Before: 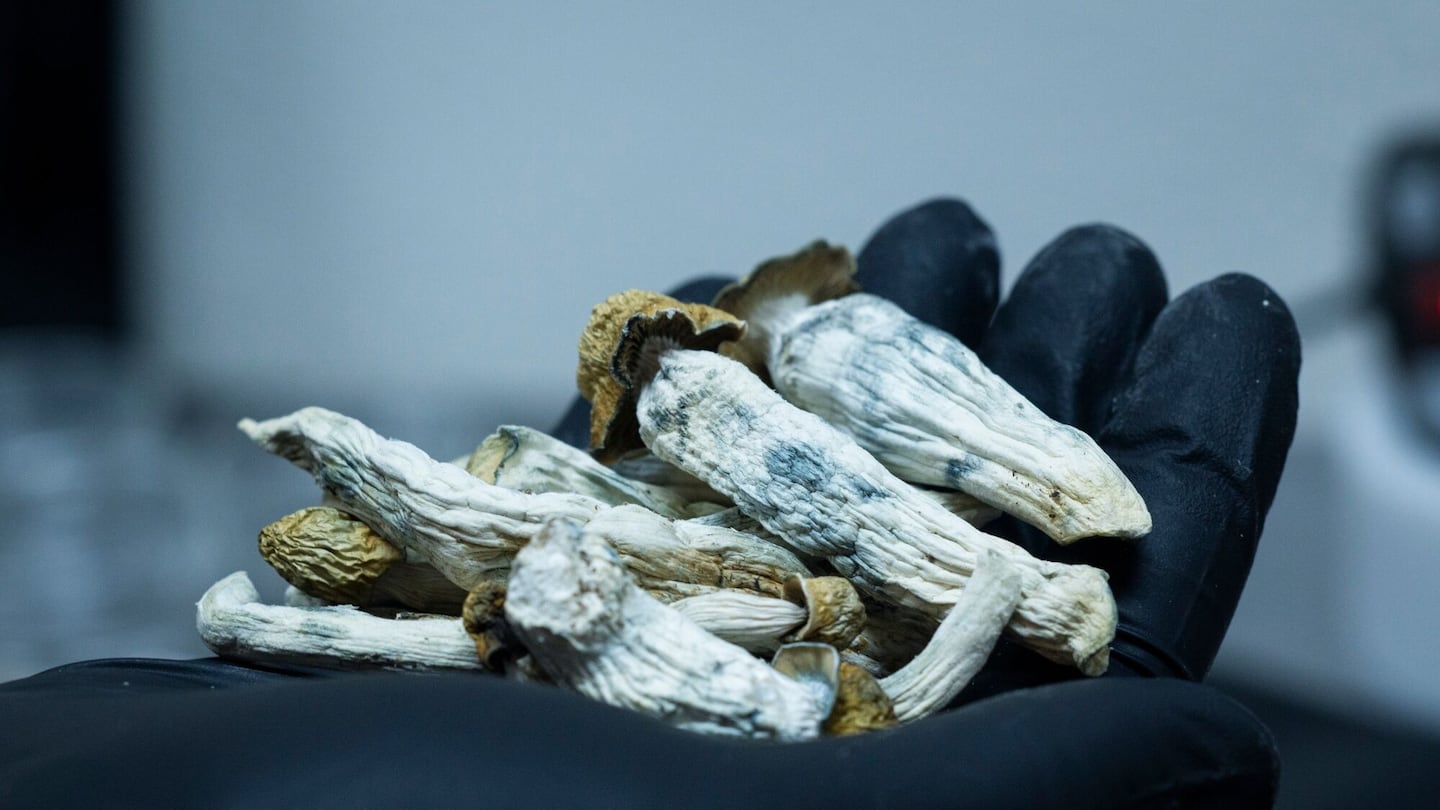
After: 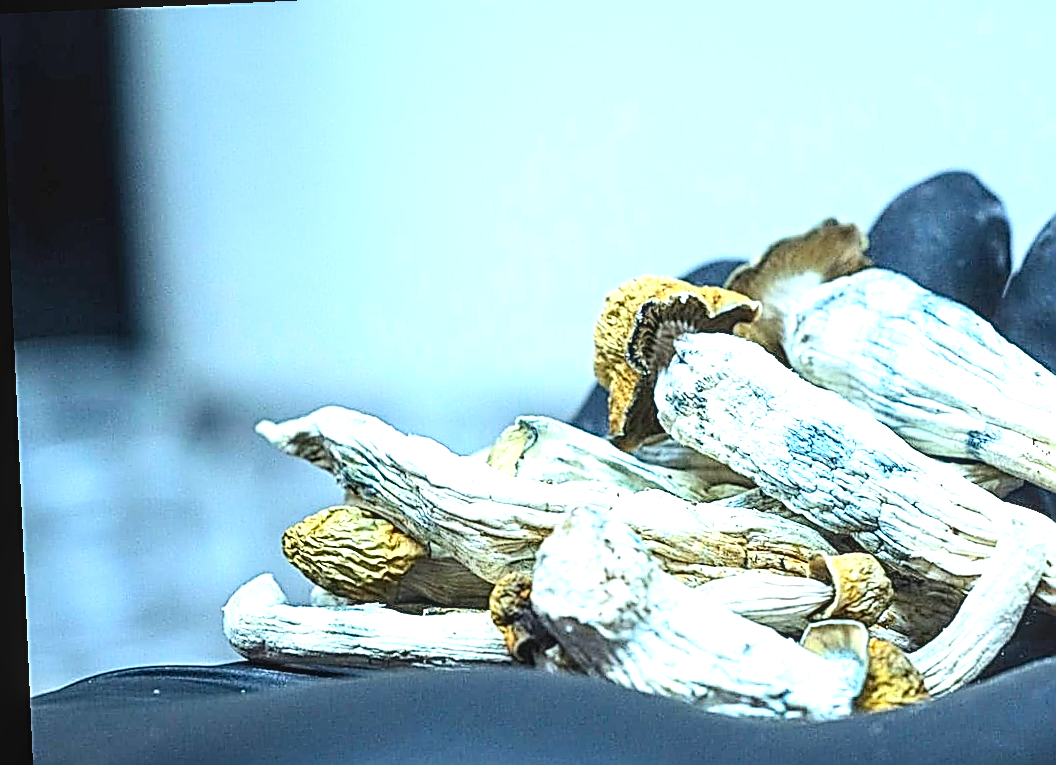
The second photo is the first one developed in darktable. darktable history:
sharpen: amount 1.861
local contrast: detail 117%
crop: top 5.803%, right 27.864%, bottom 5.804%
exposure: black level correction 0, exposure 1.6 EV, compensate exposure bias true, compensate highlight preservation false
rotate and perspective: rotation -2.56°, automatic cropping off
contrast brightness saturation: contrast 0.2, brightness 0.16, saturation 0.22
